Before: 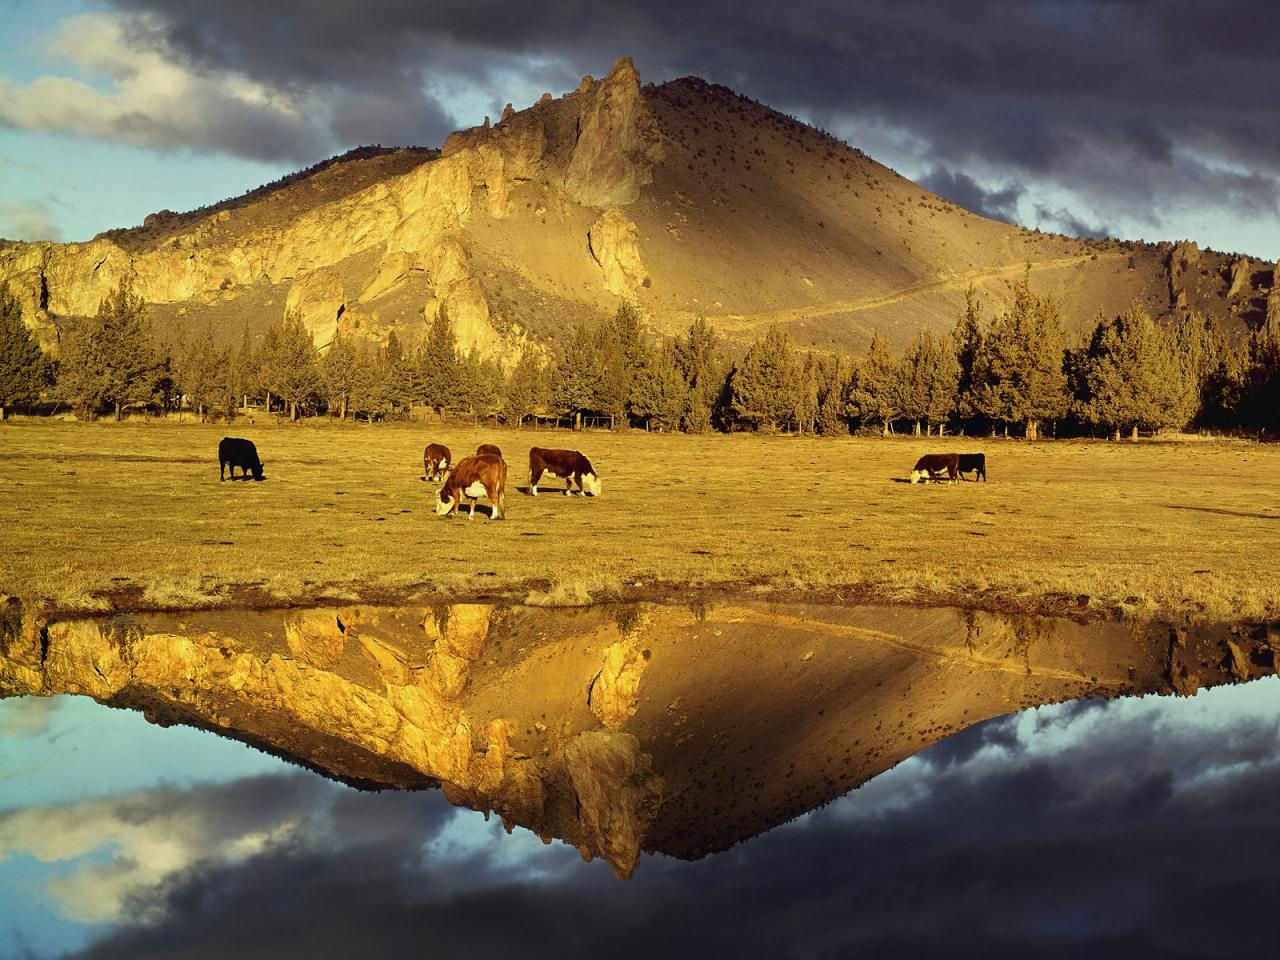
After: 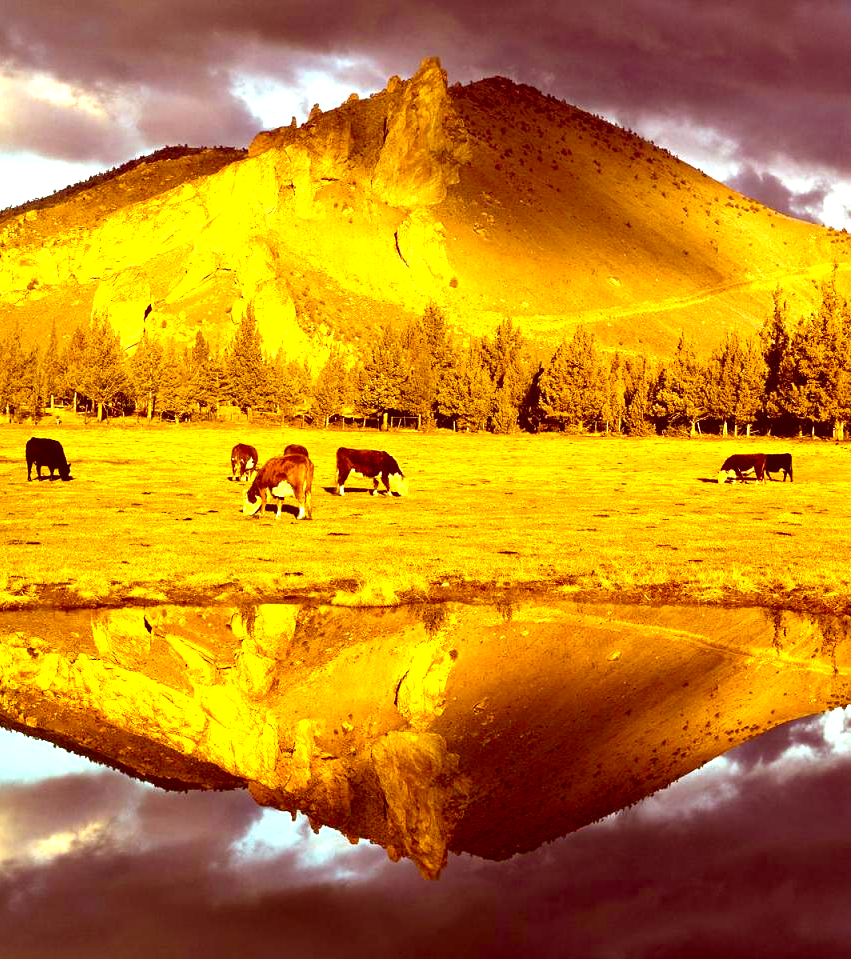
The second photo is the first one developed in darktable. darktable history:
exposure: black level correction 0, exposure 1.199 EV, compensate exposure bias true, compensate highlight preservation false
crop and rotate: left 15.155%, right 18.353%
color balance rgb: shadows lift › chroma 0.752%, shadows lift › hue 112.52°, power › luminance -3.625%, power › chroma 0.541%, power › hue 42.89°, linear chroma grading › global chroma 22.547%, perceptual saturation grading › global saturation 31.308%, perceptual brilliance grading › highlights 5.674%, perceptual brilliance grading › shadows -10.153%, global vibrance 20%
color correction: highlights a* 9.56, highlights b* 9.04, shadows a* 39.29, shadows b* 39.36, saturation 0.776
